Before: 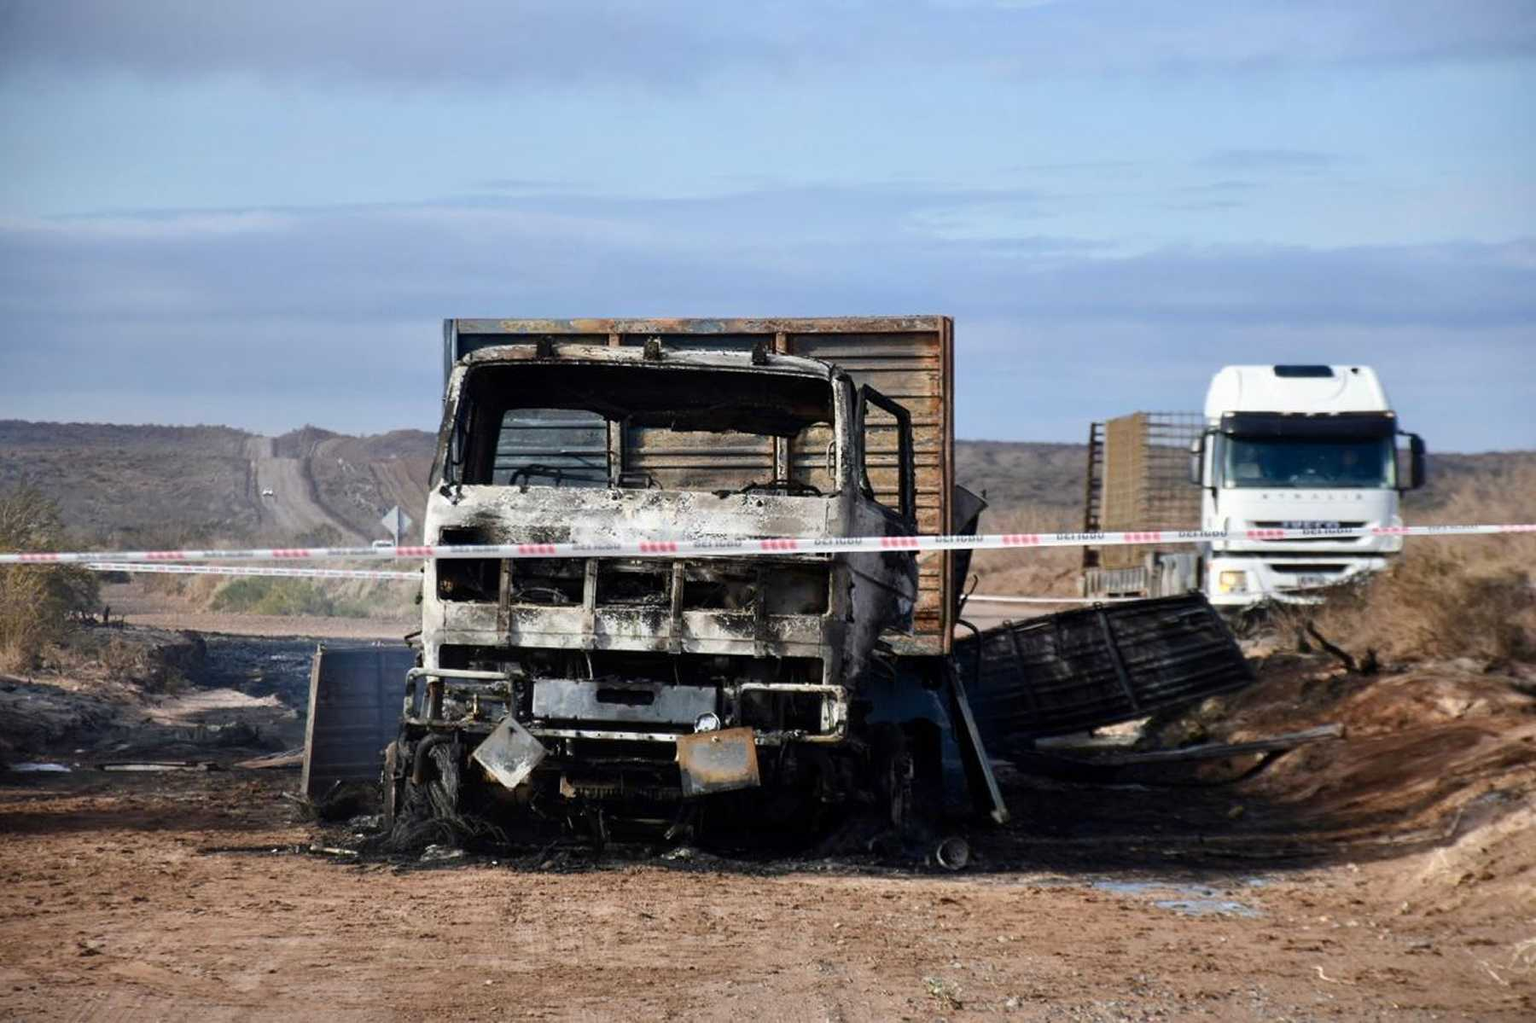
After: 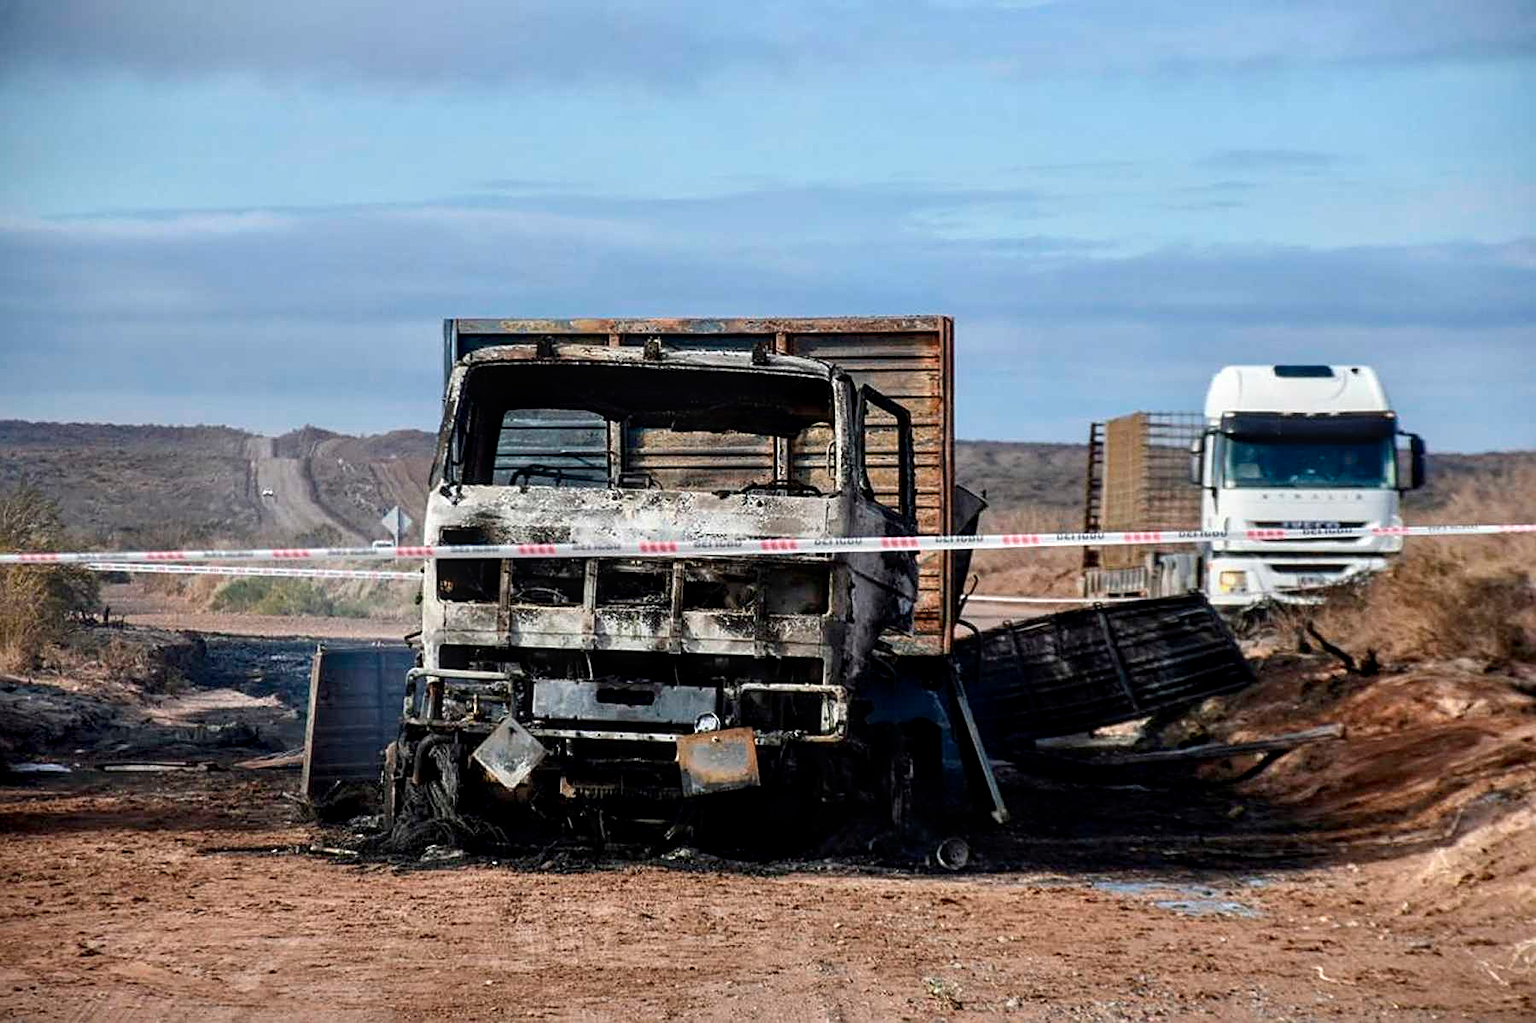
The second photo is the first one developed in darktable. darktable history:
local contrast: on, module defaults
sharpen: on, module defaults
tone equalizer: on, module defaults
color correction: highlights b* 0.058
